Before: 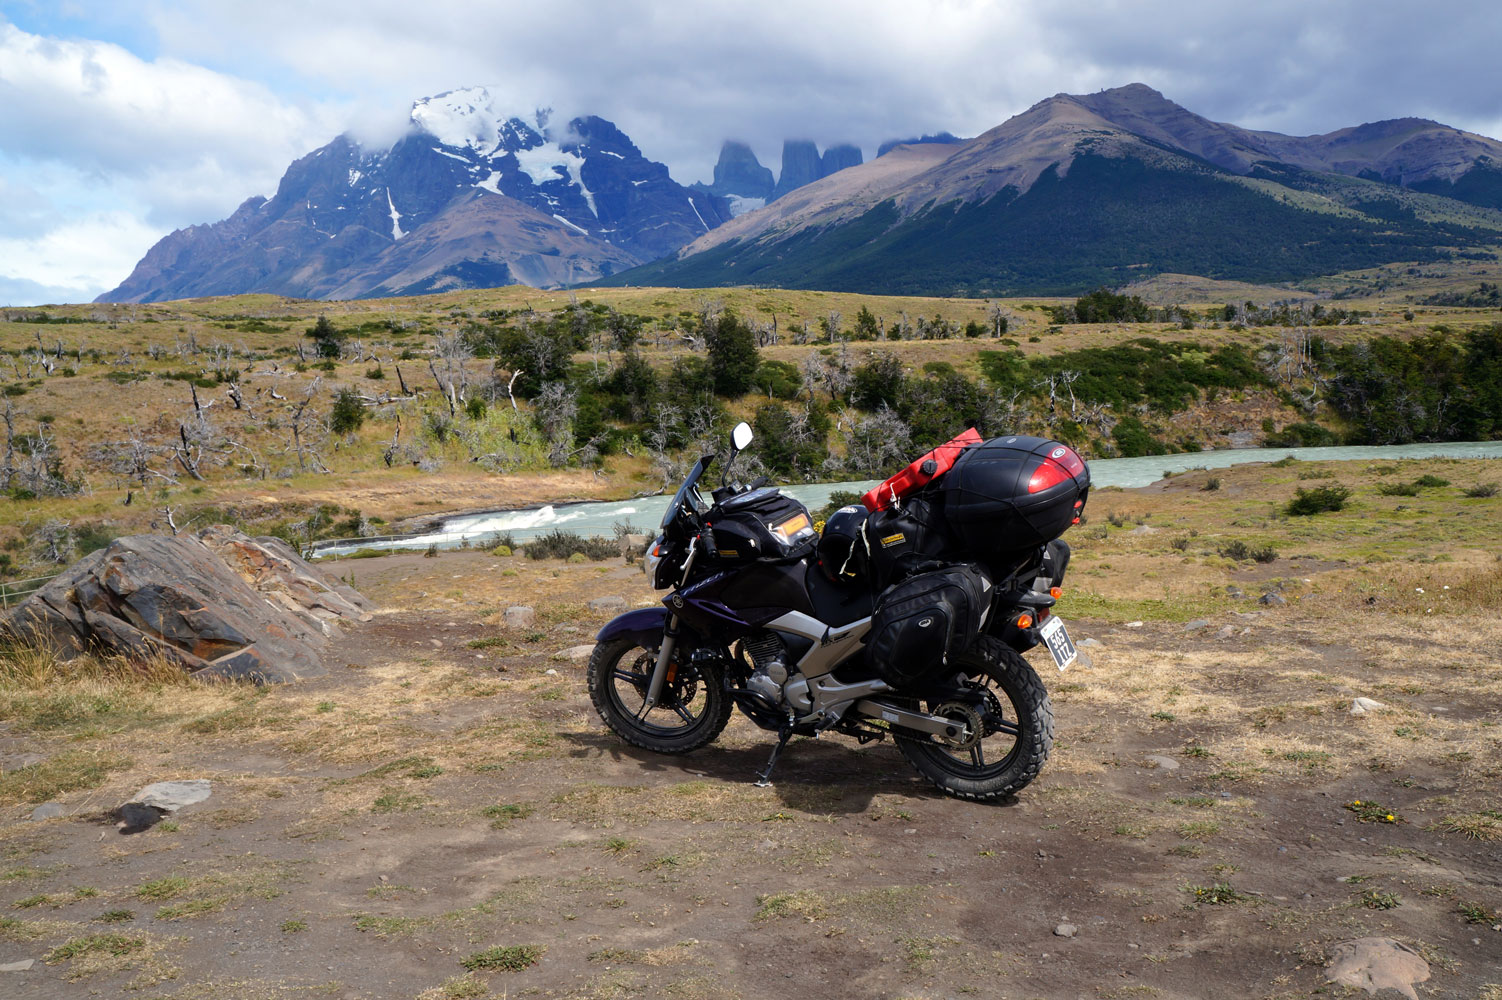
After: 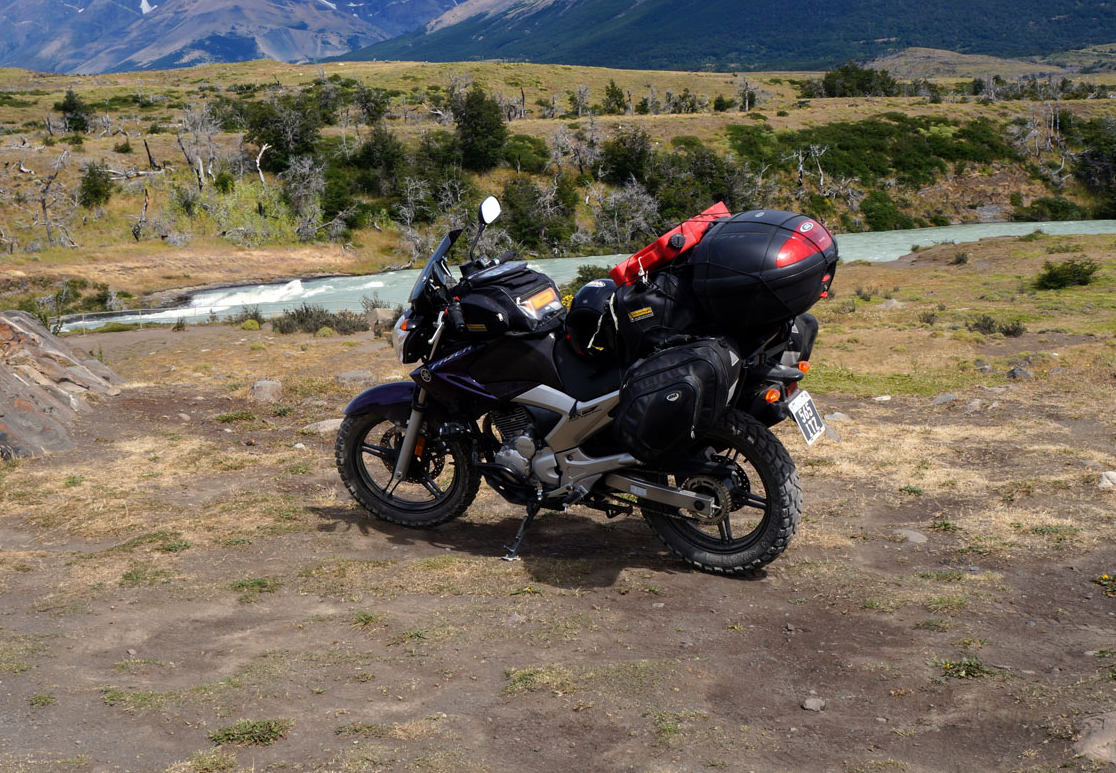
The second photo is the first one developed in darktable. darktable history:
crop: left 16.825%, top 22.643%, right 8.834%
